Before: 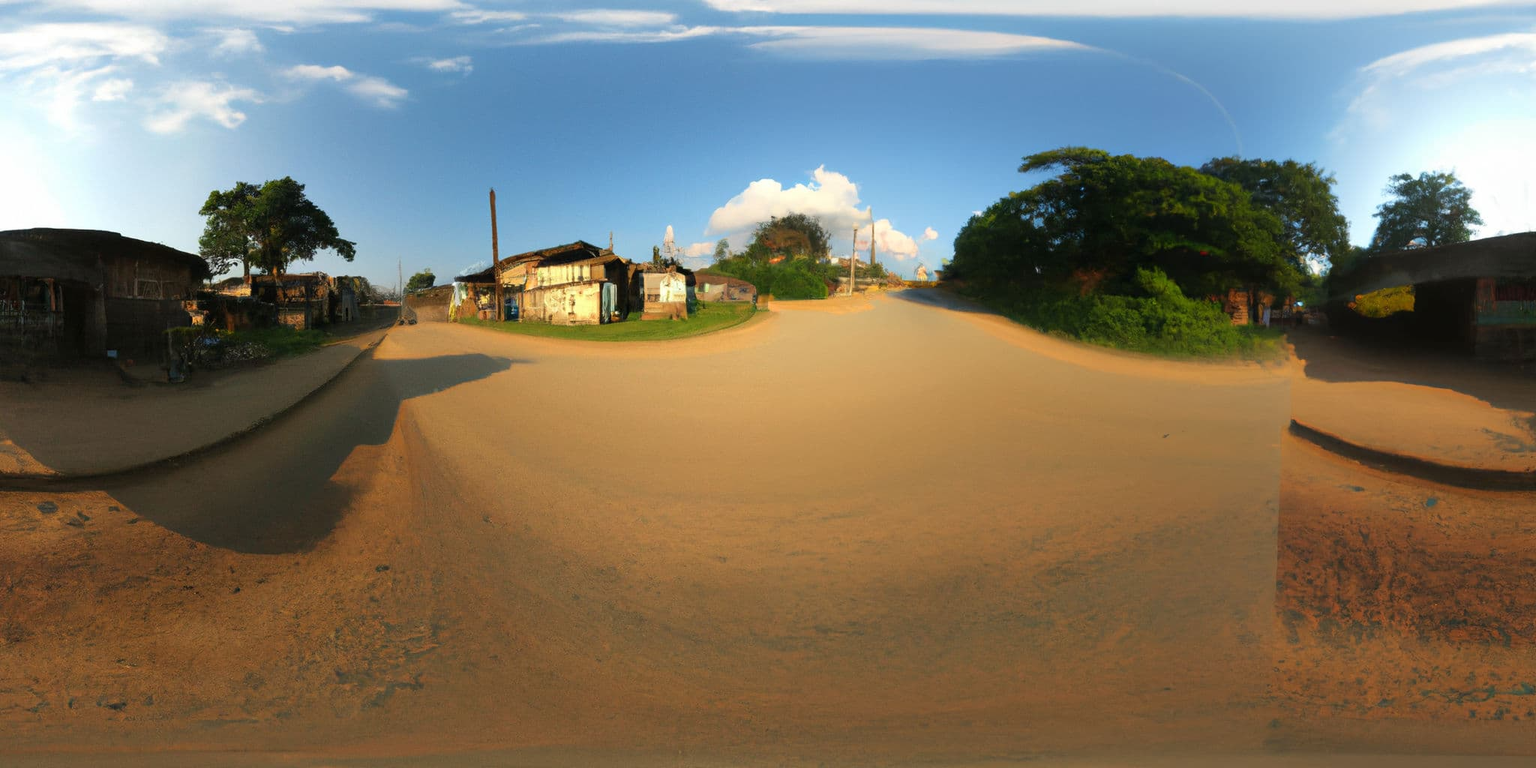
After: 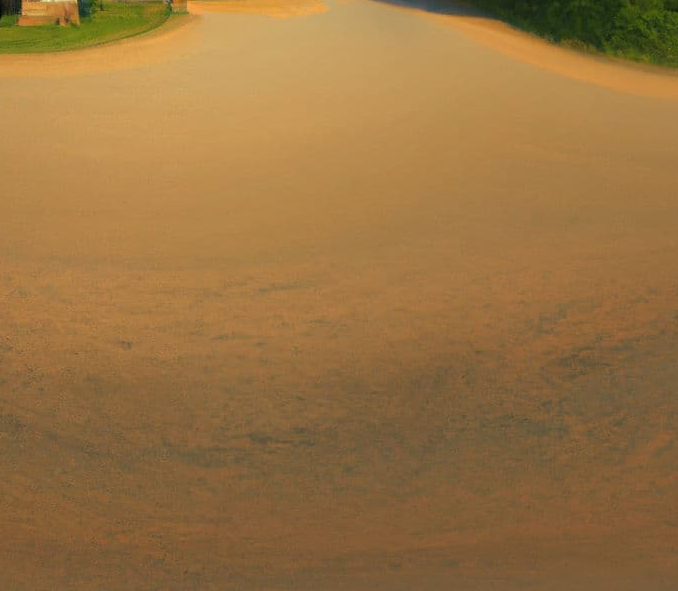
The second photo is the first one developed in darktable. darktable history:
crop: left 40.878%, top 39.176%, right 25.993%, bottom 3.081%
shadows and highlights: on, module defaults
